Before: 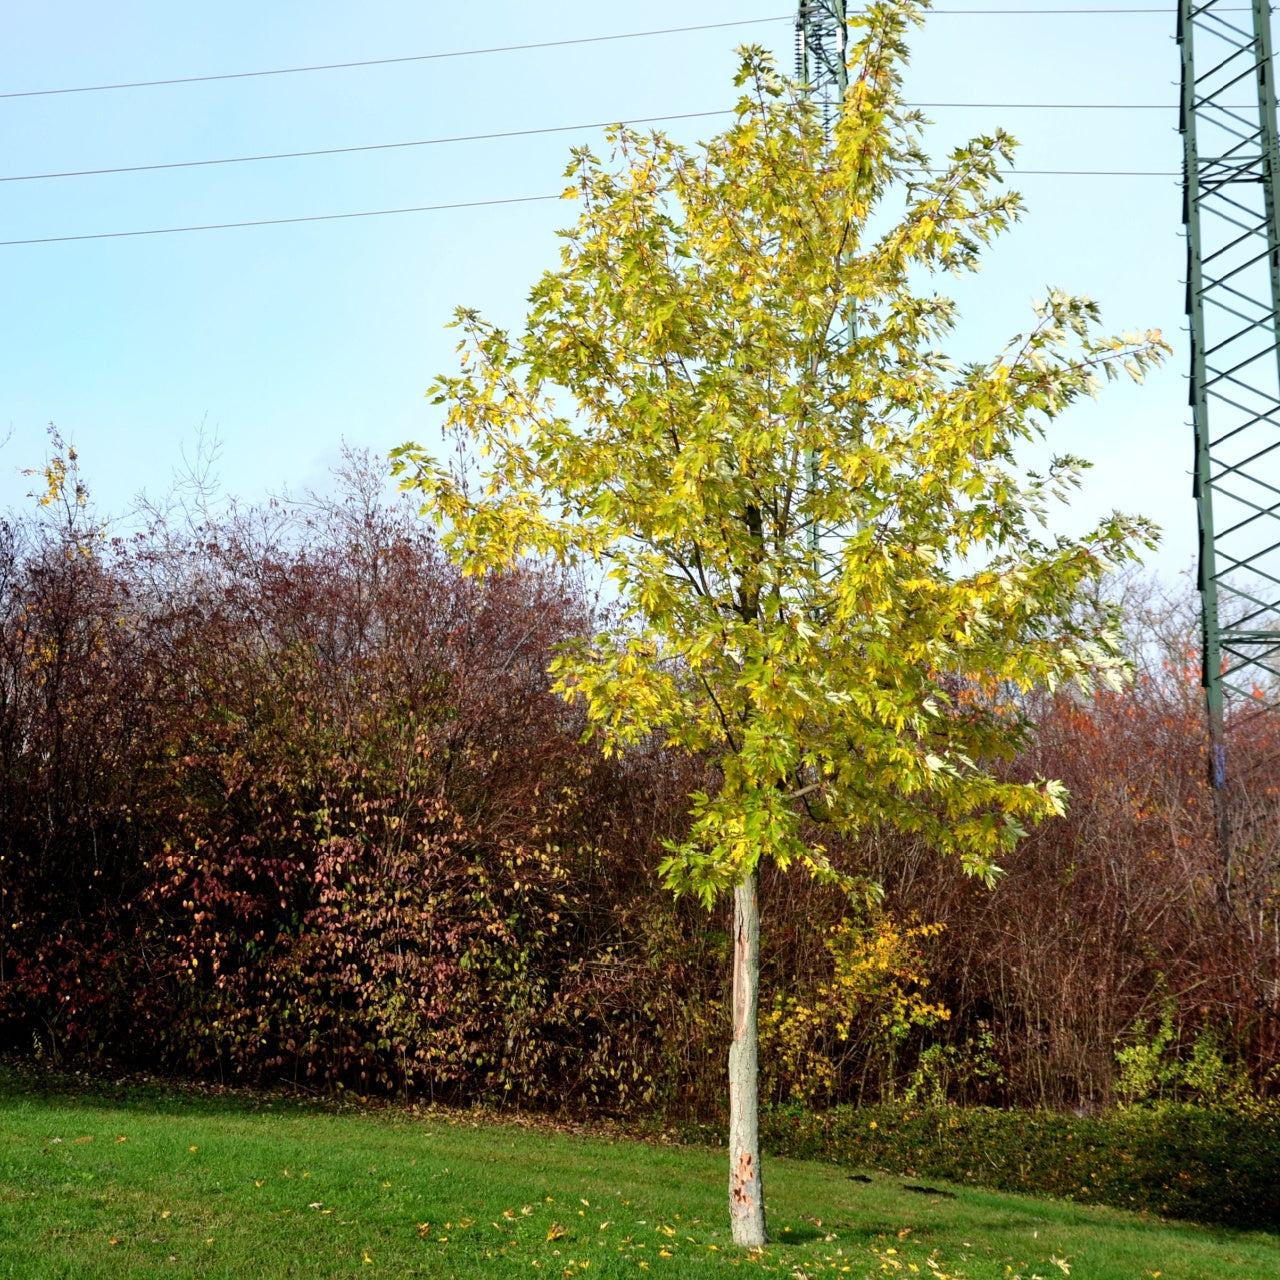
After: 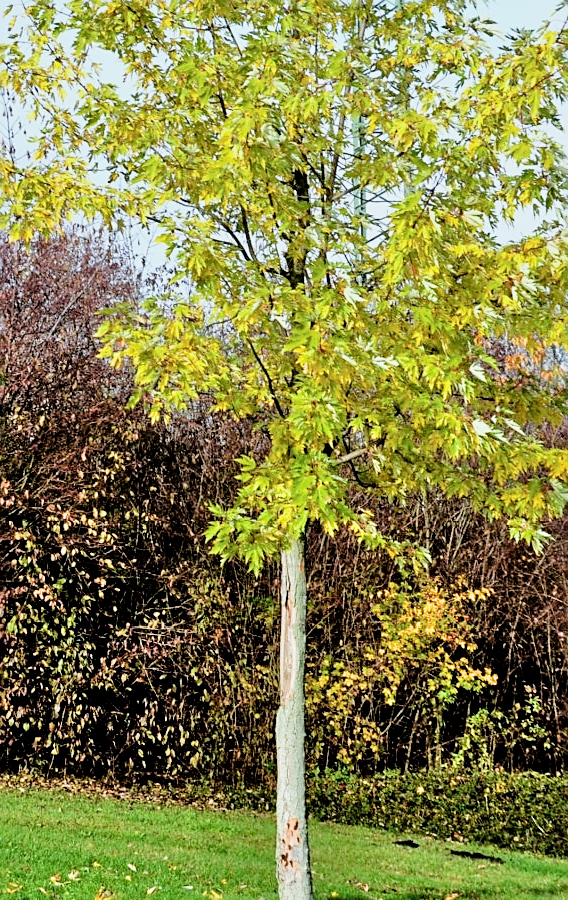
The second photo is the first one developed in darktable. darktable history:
crop: left 35.432%, top 26.233%, right 20.145%, bottom 3.432%
white balance: red 0.925, blue 1.046
filmic rgb: black relative exposure -5 EV, white relative exposure 3.5 EV, hardness 3.19, contrast 1.4, highlights saturation mix -50%
sharpen: on, module defaults
tone equalizer: -7 EV 0.15 EV, -6 EV 0.6 EV, -5 EV 1.15 EV, -4 EV 1.33 EV, -3 EV 1.15 EV, -2 EV 0.6 EV, -1 EV 0.15 EV, mask exposure compensation -0.5 EV
